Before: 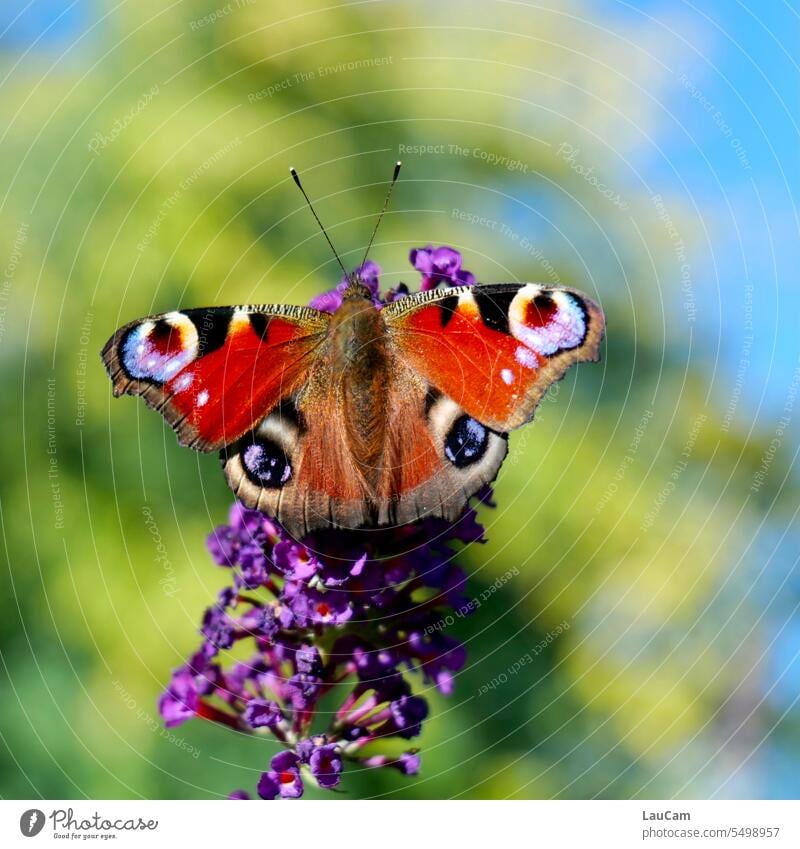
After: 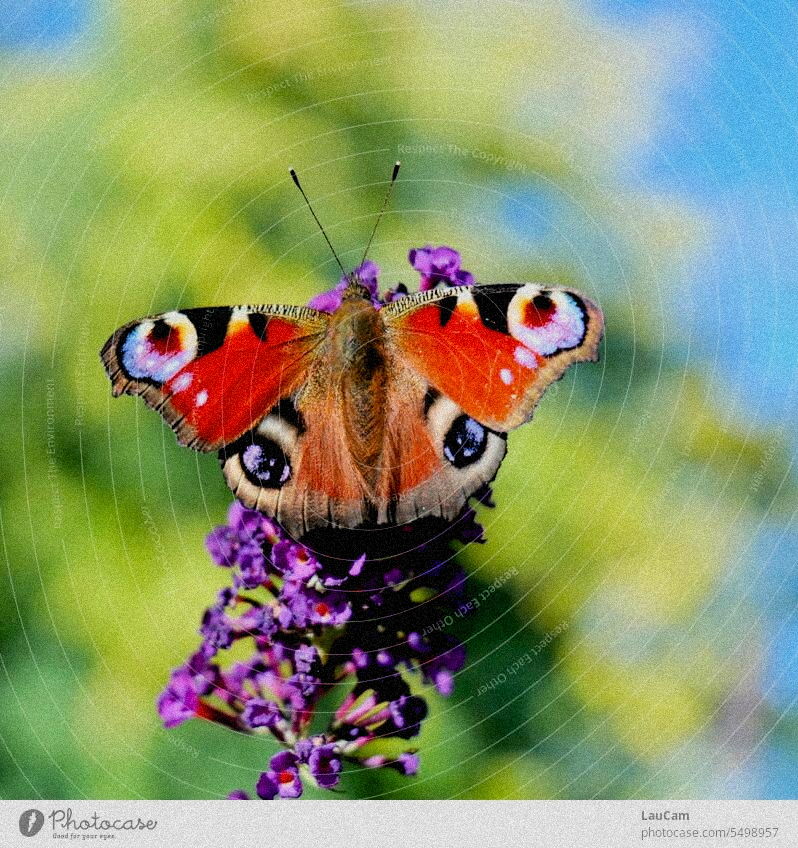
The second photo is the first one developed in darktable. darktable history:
filmic rgb: black relative exposure -7.65 EV, white relative exposure 4.56 EV, hardness 3.61, color science v6 (2022)
grain: strength 35%, mid-tones bias 0%
exposure: black level correction 0.005, exposure 0.286 EV, compensate highlight preservation false
crop and rotate: left 0.126%
